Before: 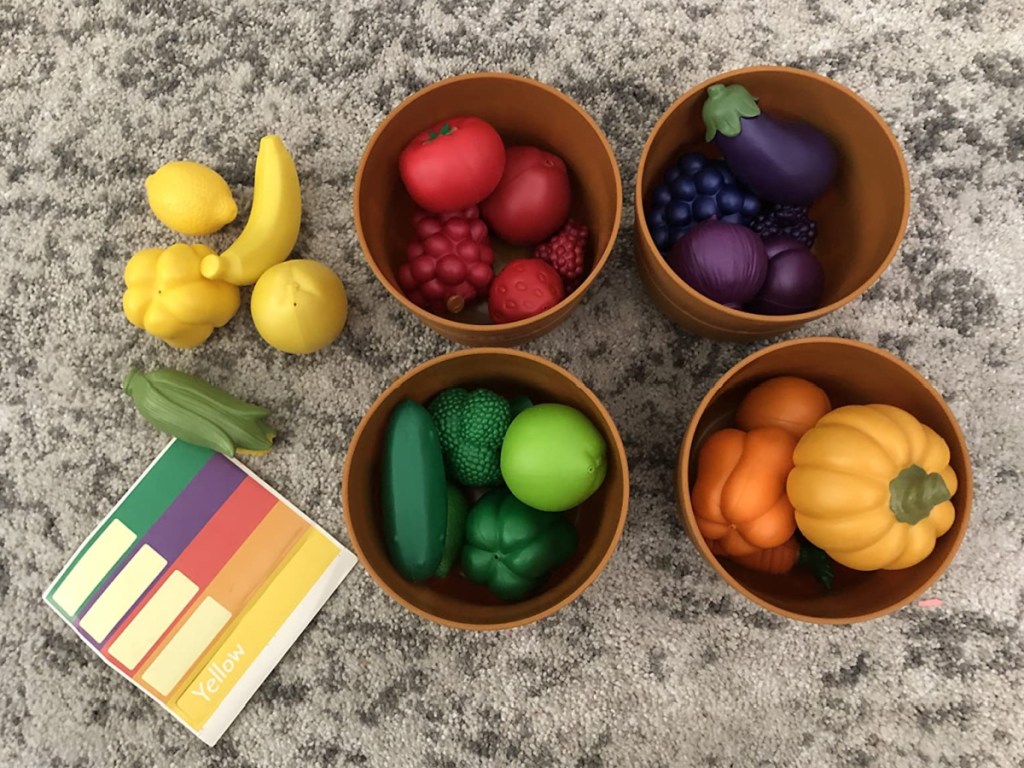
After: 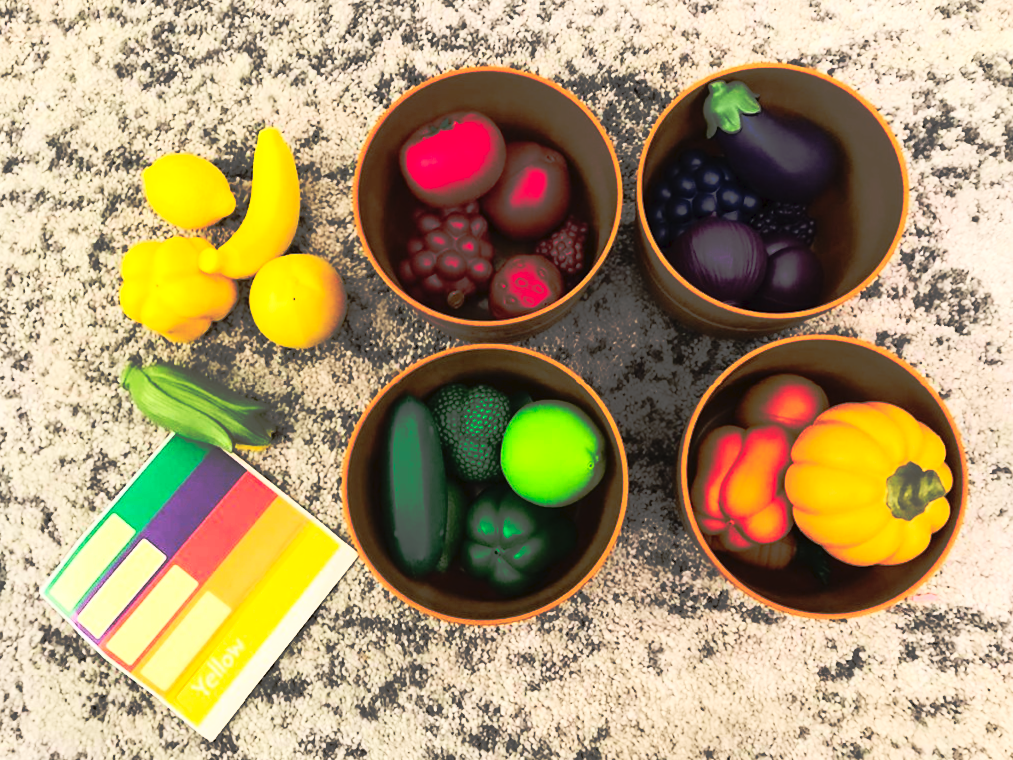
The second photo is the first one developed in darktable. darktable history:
rotate and perspective: rotation 0.174°, lens shift (vertical) 0.013, lens shift (horizontal) 0.019, shear 0.001, automatic cropping original format, crop left 0.007, crop right 0.991, crop top 0.016, crop bottom 0.997
rgb curve: curves: ch0 [(0, 0) (0.21, 0.15) (0.24, 0.21) (0.5, 0.75) (0.75, 0.96) (0.89, 0.99) (1, 1)]; ch1 [(0, 0.02) (0.21, 0.13) (0.25, 0.2) (0.5, 0.67) (0.75, 0.9) (0.89, 0.97) (1, 1)]; ch2 [(0, 0.02) (0.21, 0.13) (0.25, 0.2) (0.5, 0.67) (0.75, 0.9) (0.89, 0.97) (1, 1)], compensate middle gray true
tone curve: curves: ch0 [(0, 0) (0.003, 0.032) (0.53, 0.368) (0.901, 0.866) (1, 1)], preserve colors none
